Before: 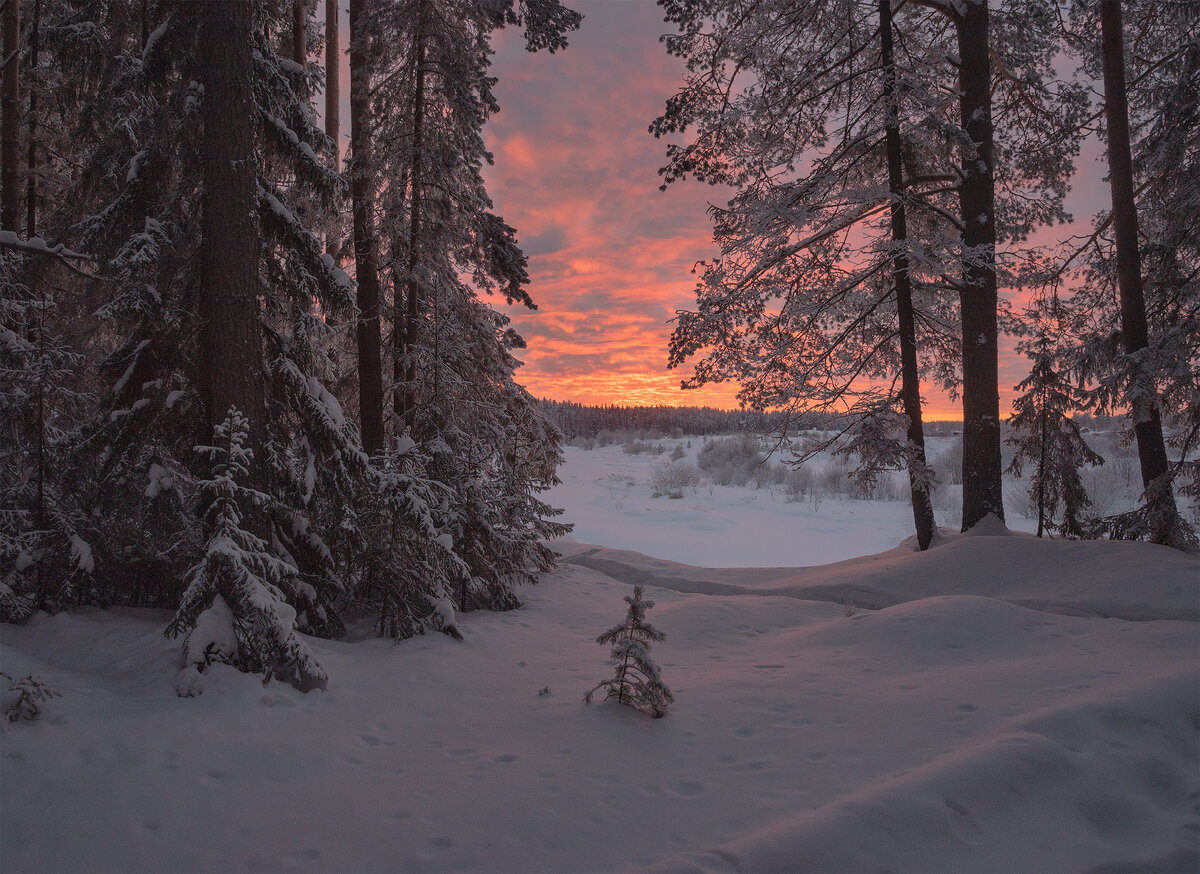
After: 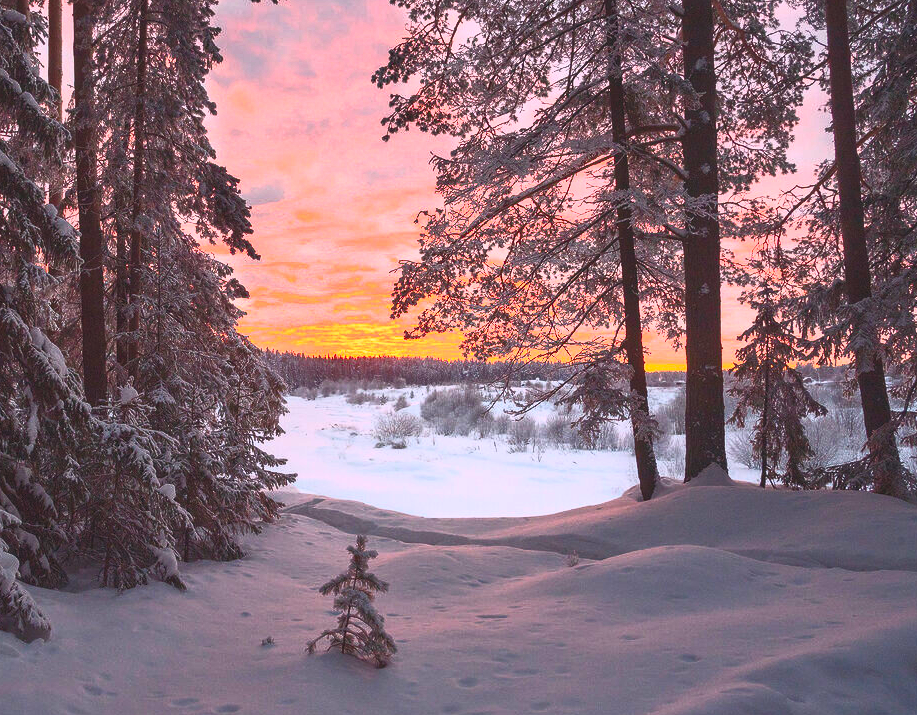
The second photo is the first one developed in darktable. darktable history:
crop: left 23.095%, top 5.827%, bottom 11.854%
contrast brightness saturation: contrast 1, brightness 1, saturation 1
